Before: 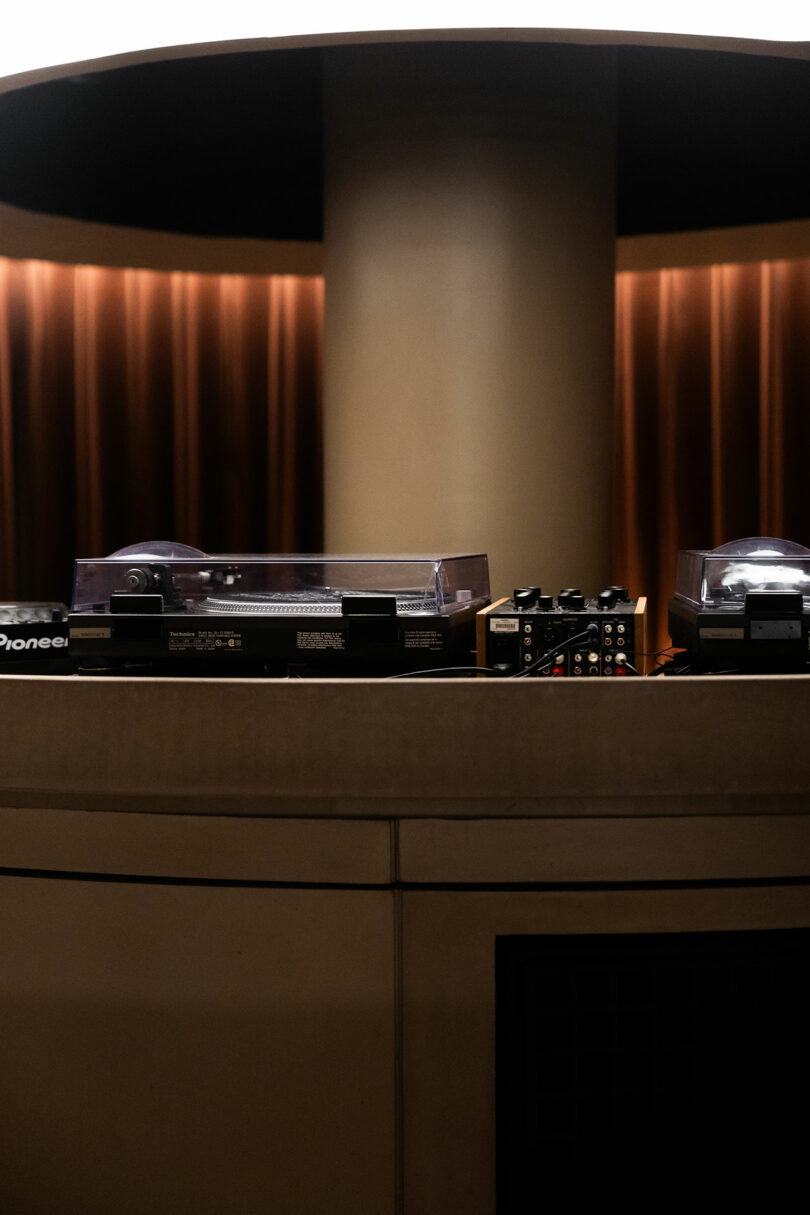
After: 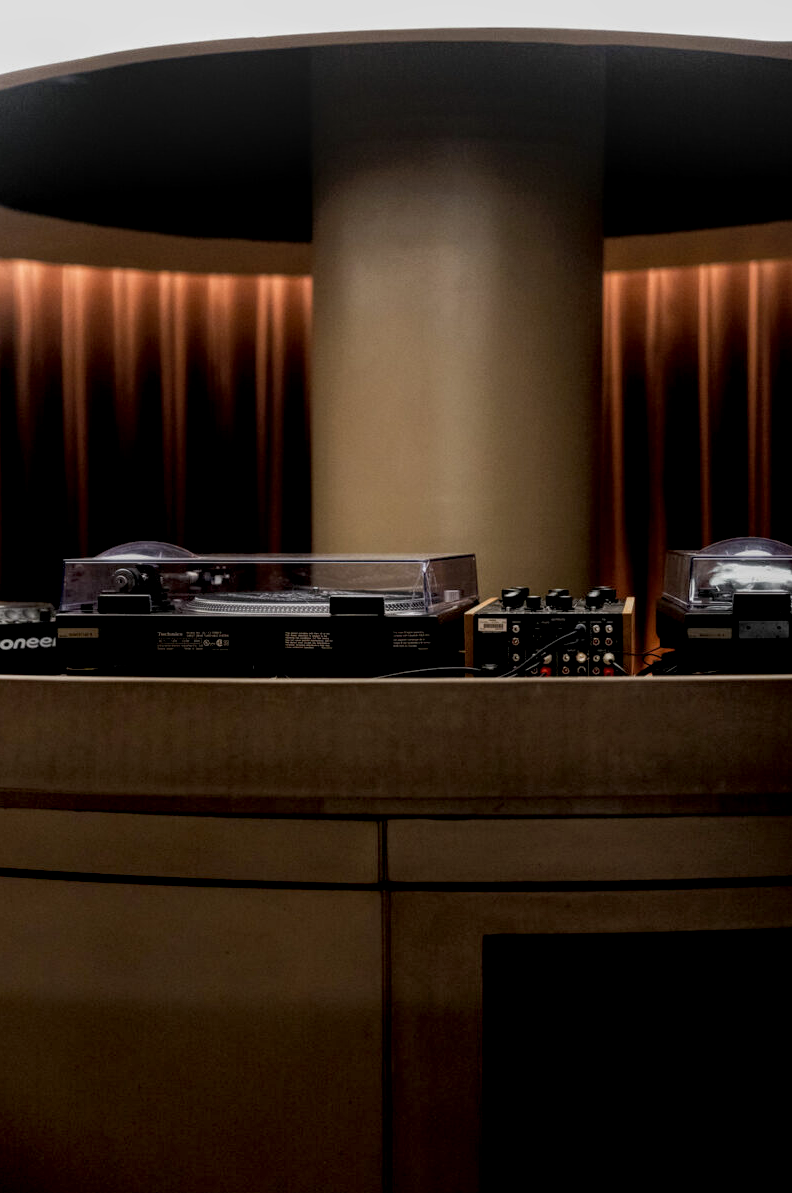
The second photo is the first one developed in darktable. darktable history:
exposure: black level correction 0.006, exposure -0.22 EV, compensate highlight preservation false
local contrast: highlights 74%, shadows 55%, detail 177%, midtone range 0.208
crop and rotate: left 1.488%, right 0.636%, bottom 1.734%
